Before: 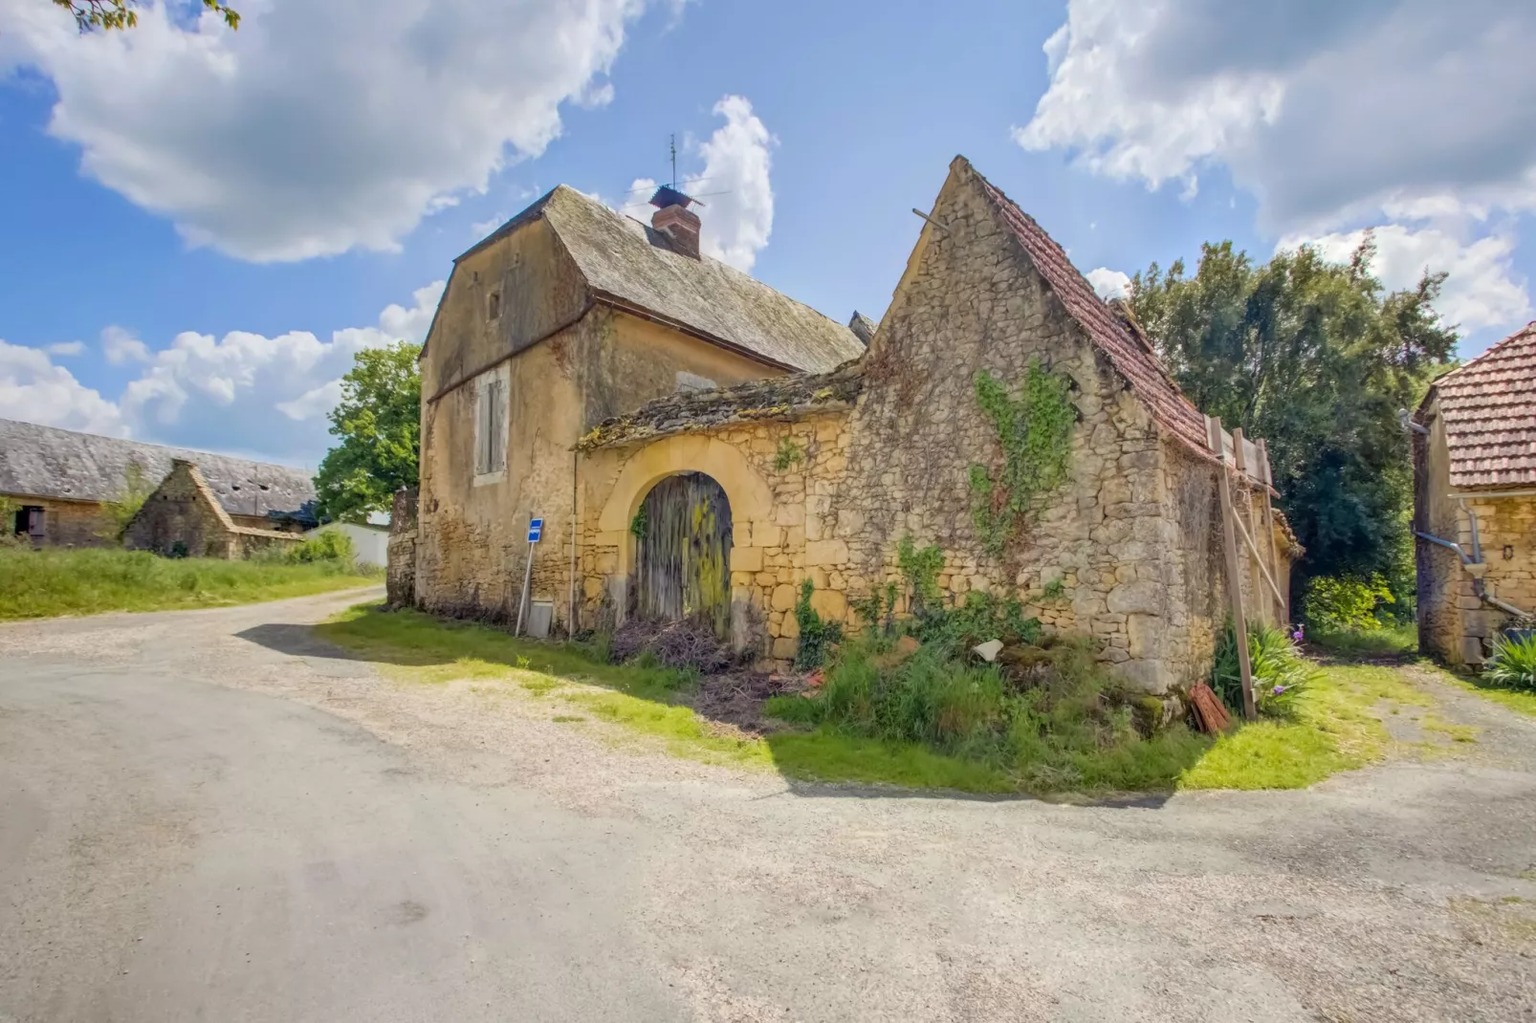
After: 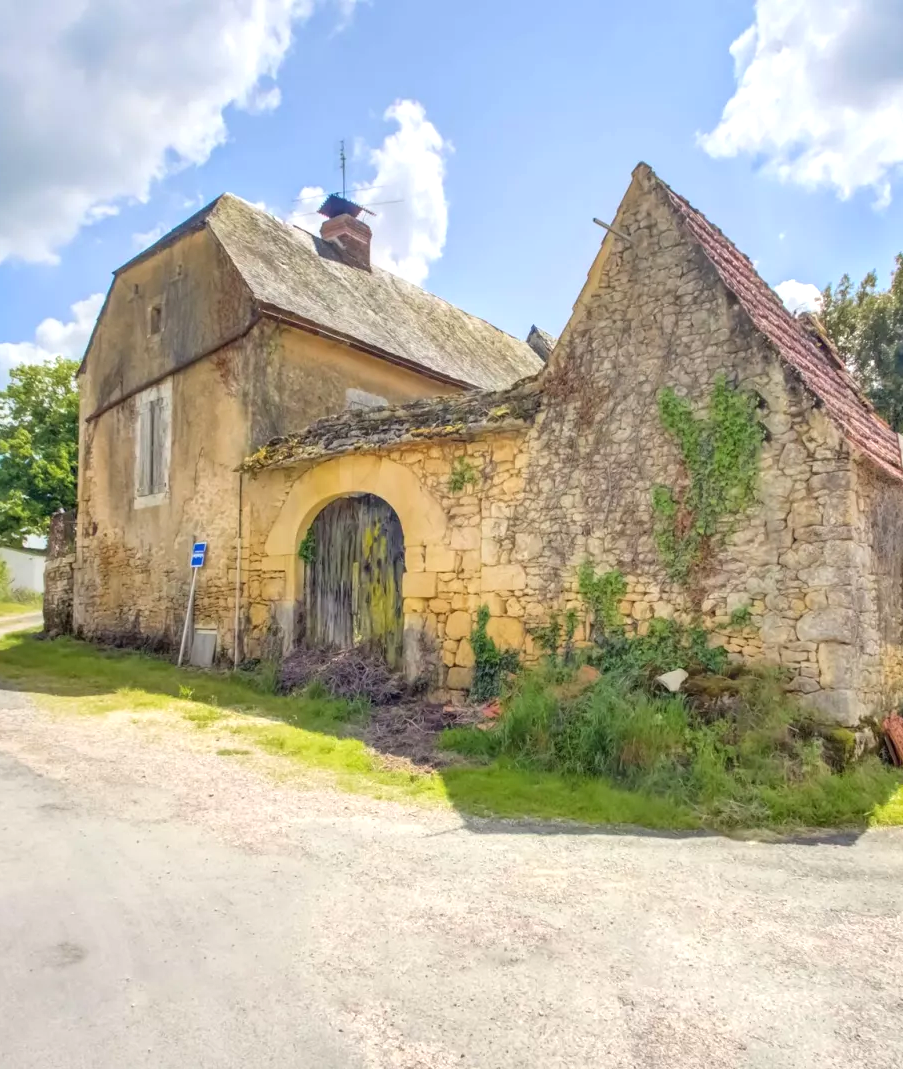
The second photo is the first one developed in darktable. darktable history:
exposure: black level correction 0, exposure 0.5 EV, compensate exposure bias true, compensate highlight preservation false
crop and rotate: left 22.516%, right 21.234%
